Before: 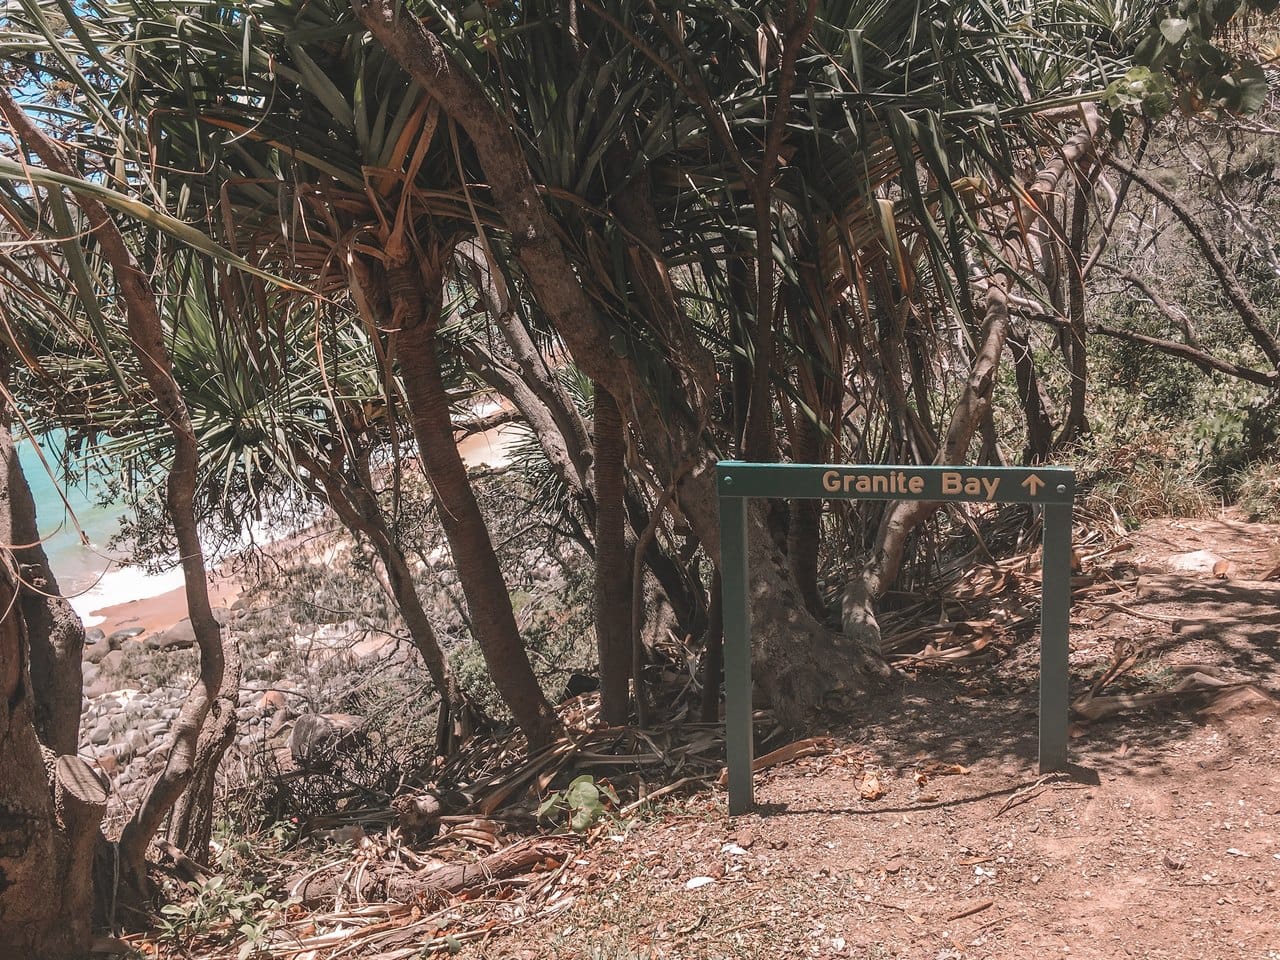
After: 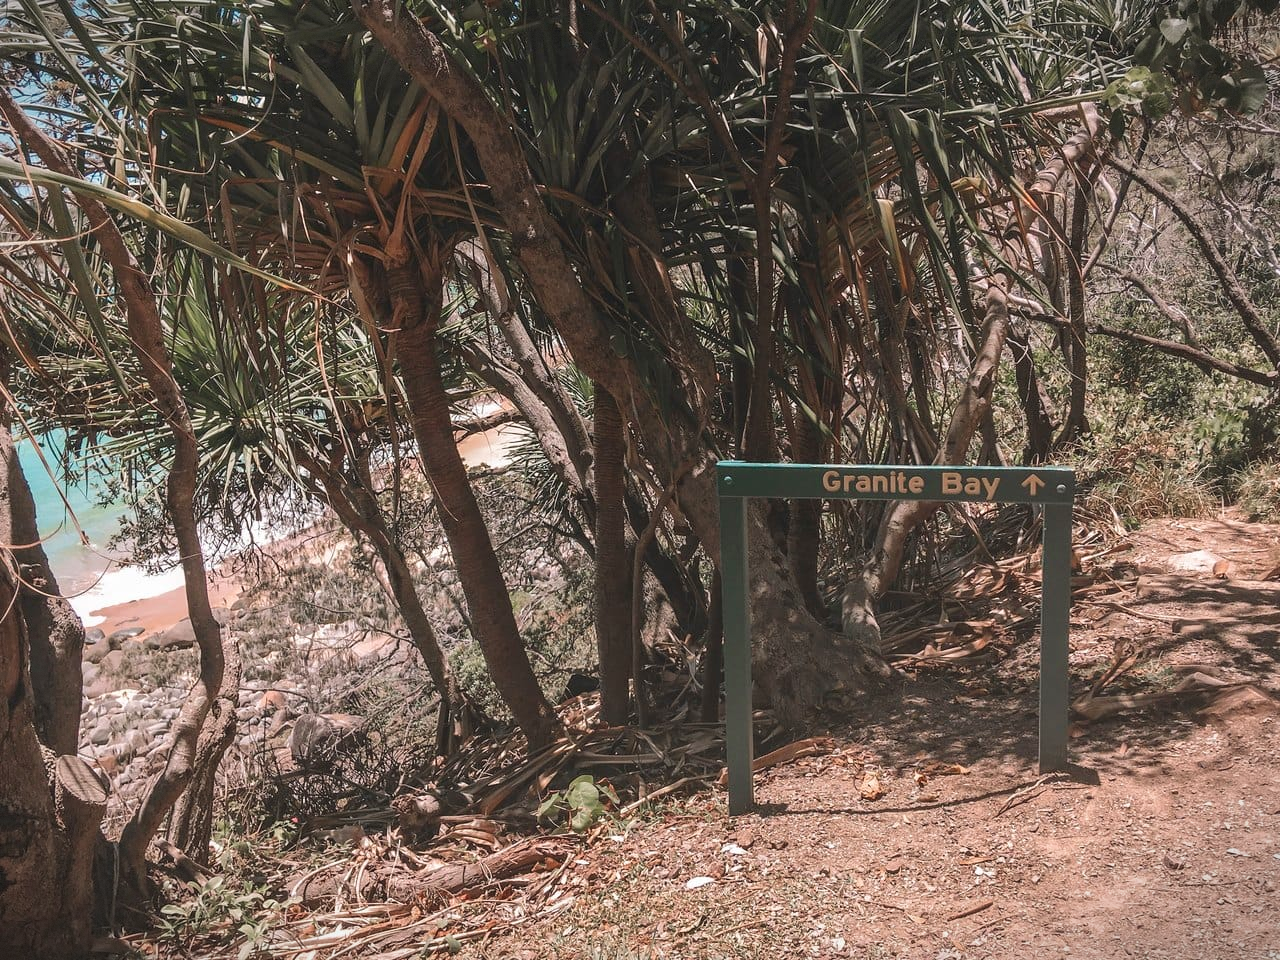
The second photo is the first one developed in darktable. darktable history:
velvia: strength 15%
vignetting: fall-off start 100%, brightness -0.406, saturation -0.3, width/height ratio 1.324, dithering 8-bit output, unbound false
